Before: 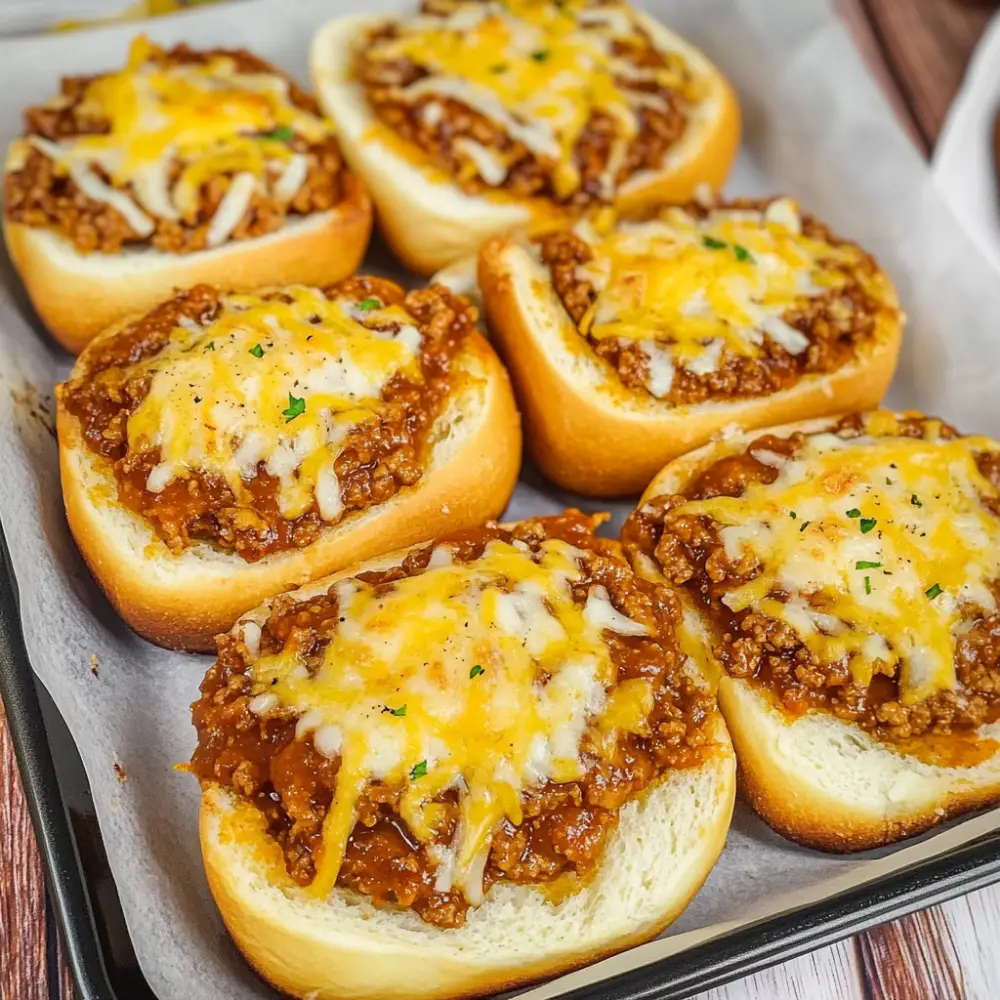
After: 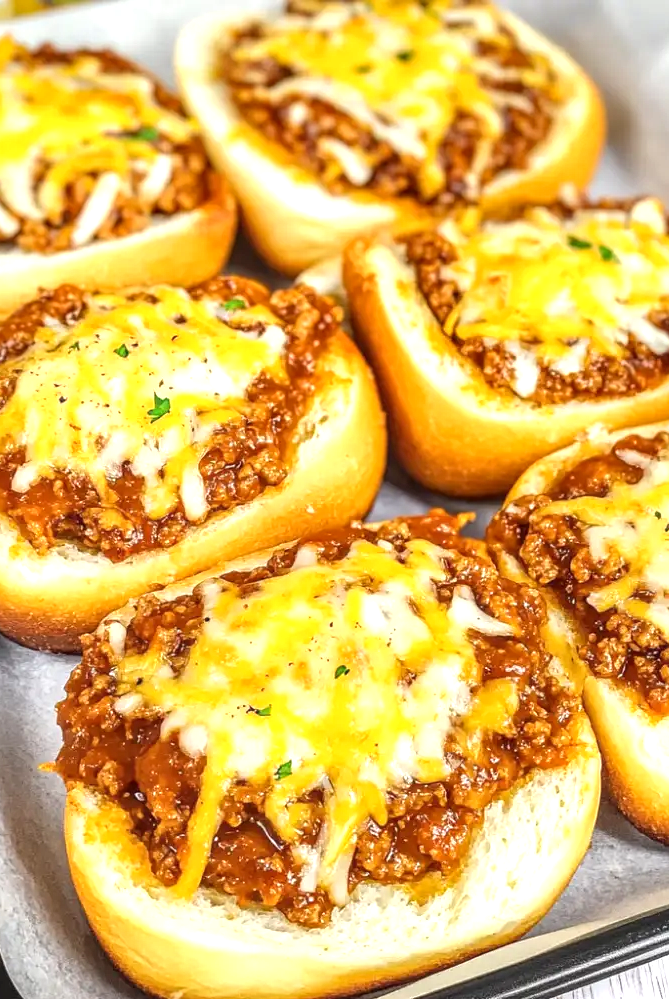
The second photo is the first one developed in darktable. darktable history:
exposure: black level correction 0, exposure 0.694 EV, compensate highlight preservation false
local contrast: on, module defaults
crop and rotate: left 13.533%, right 19.492%
